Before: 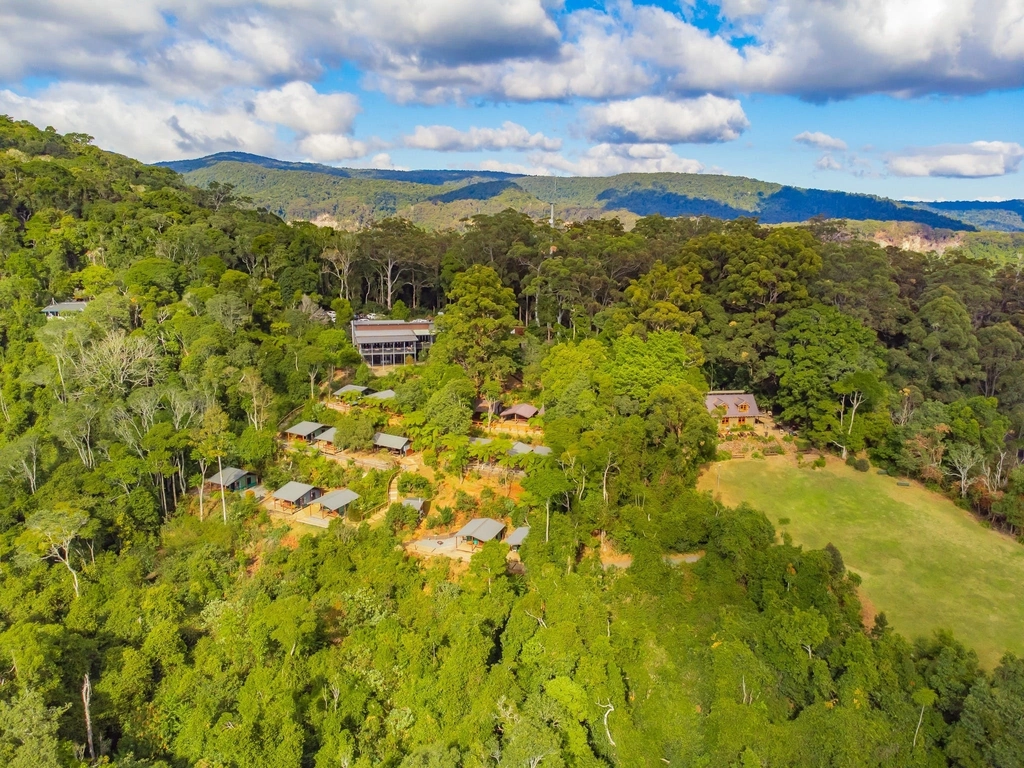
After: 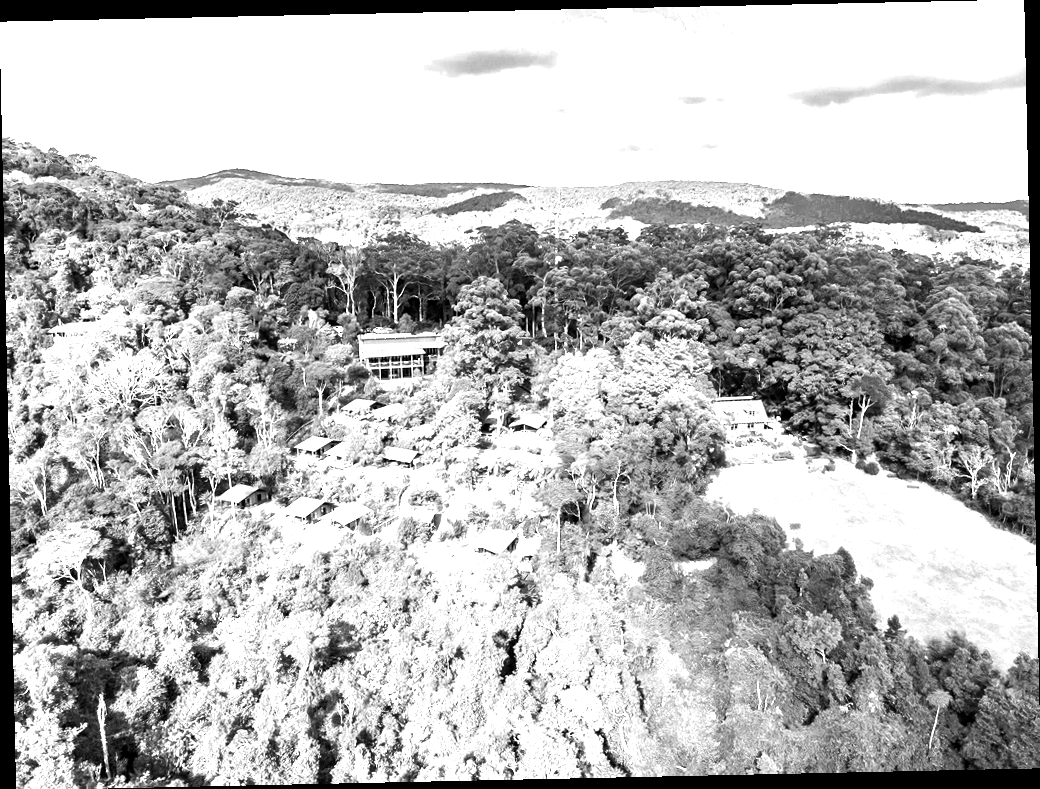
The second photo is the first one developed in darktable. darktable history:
color balance rgb: shadows lift › luminance -7.7%, shadows lift › chroma 2.13%, shadows lift › hue 200.79°, power › luminance -7.77%, power › chroma 2.27%, power › hue 220.69°, highlights gain › luminance 15.15%, highlights gain › chroma 4%, highlights gain › hue 209.35°, global offset › luminance -0.21%, global offset › chroma 0.27%, perceptual saturation grading › global saturation 24.42%, perceptual saturation grading › highlights -24.42%, perceptual saturation grading › mid-tones 24.42%, perceptual saturation grading › shadows 40%, perceptual brilliance grading › global brilliance -5%, perceptual brilliance grading › highlights 24.42%, perceptual brilliance grading › mid-tones 7%, perceptual brilliance grading › shadows -5%
exposure: exposure 0.564 EV, compensate highlight preservation false
tone equalizer: -8 EV -0.75 EV, -7 EV -0.7 EV, -6 EV -0.6 EV, -5 EV -0.4 EV, -3 EV 0.4 EV, -2 EV 0.6 EV, -1 EV 0.7 EV, +0 EV 0.75 EV, edges refinement/feathering 500, mask exposure compensation -1.57 EV, preserve details no
rotate and perspective: rotation -1.24°, automatic cropping off
monochrome: on, module defaults
color correction: highlights a* -0.137, highlights b* 0.137
